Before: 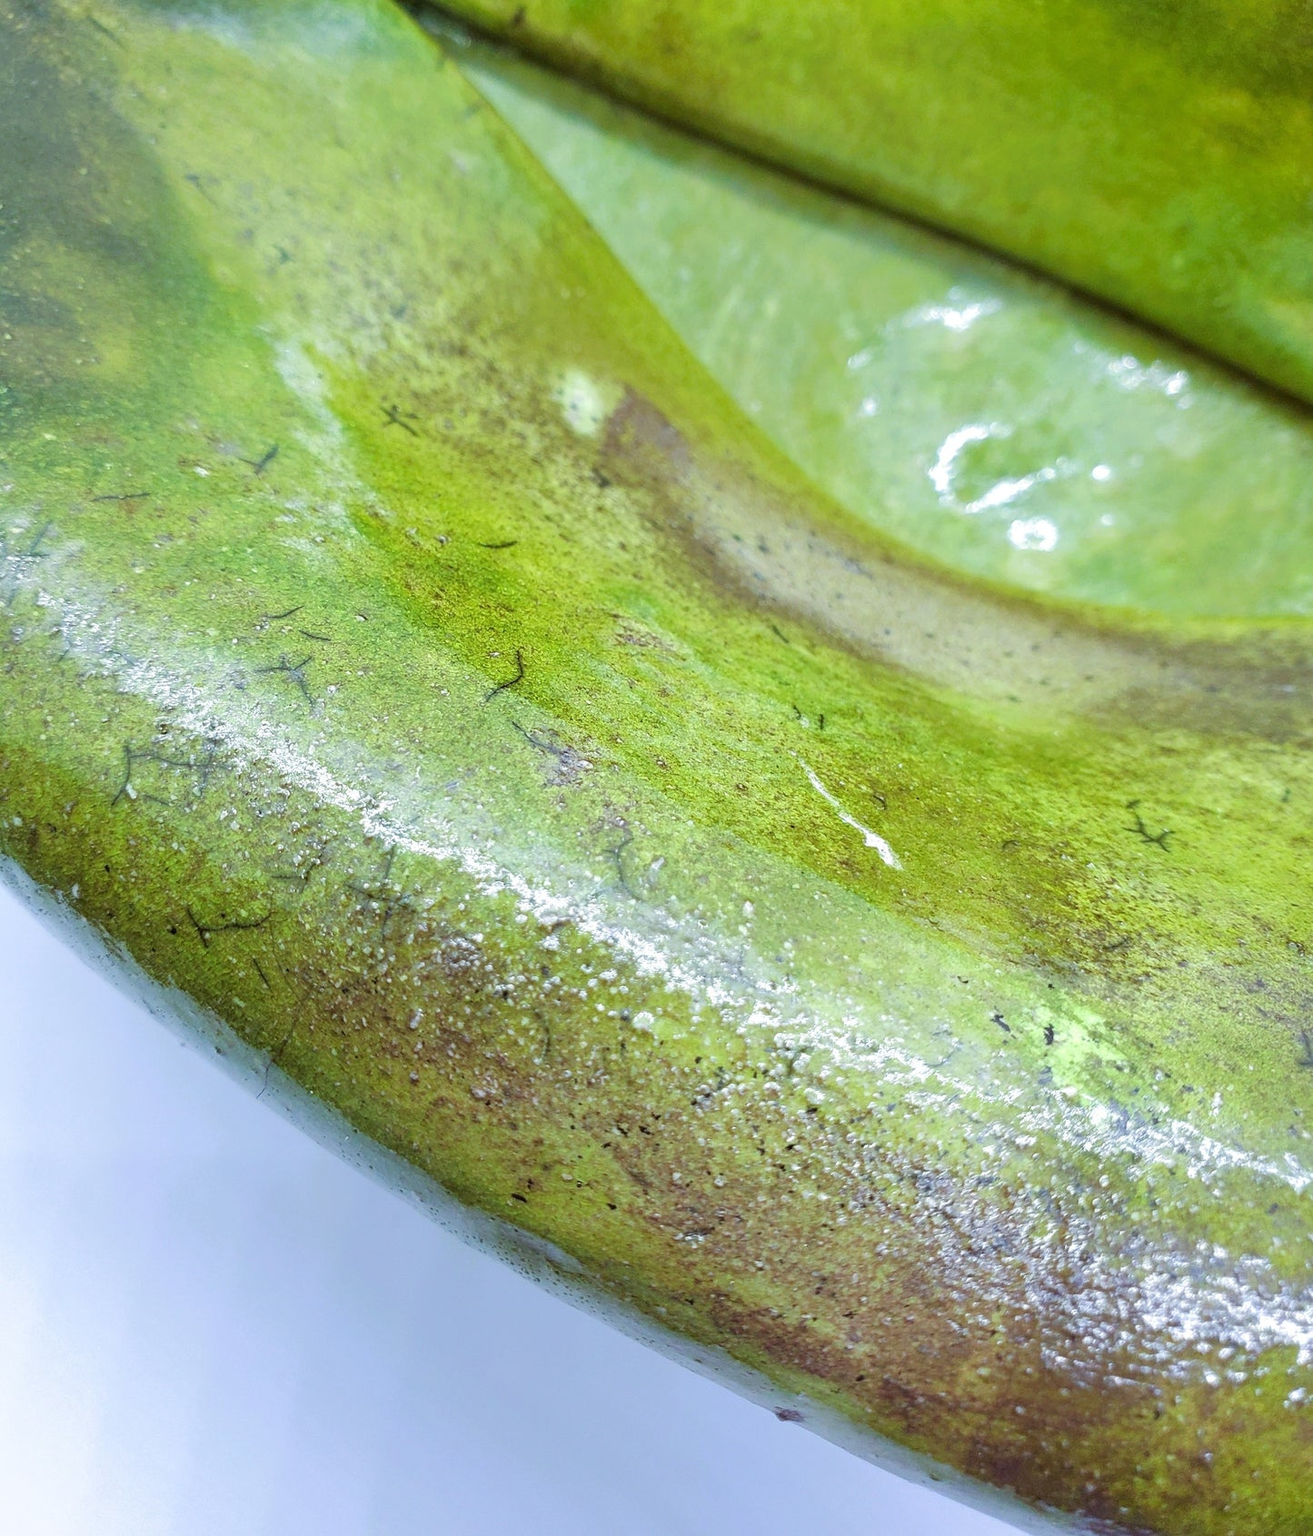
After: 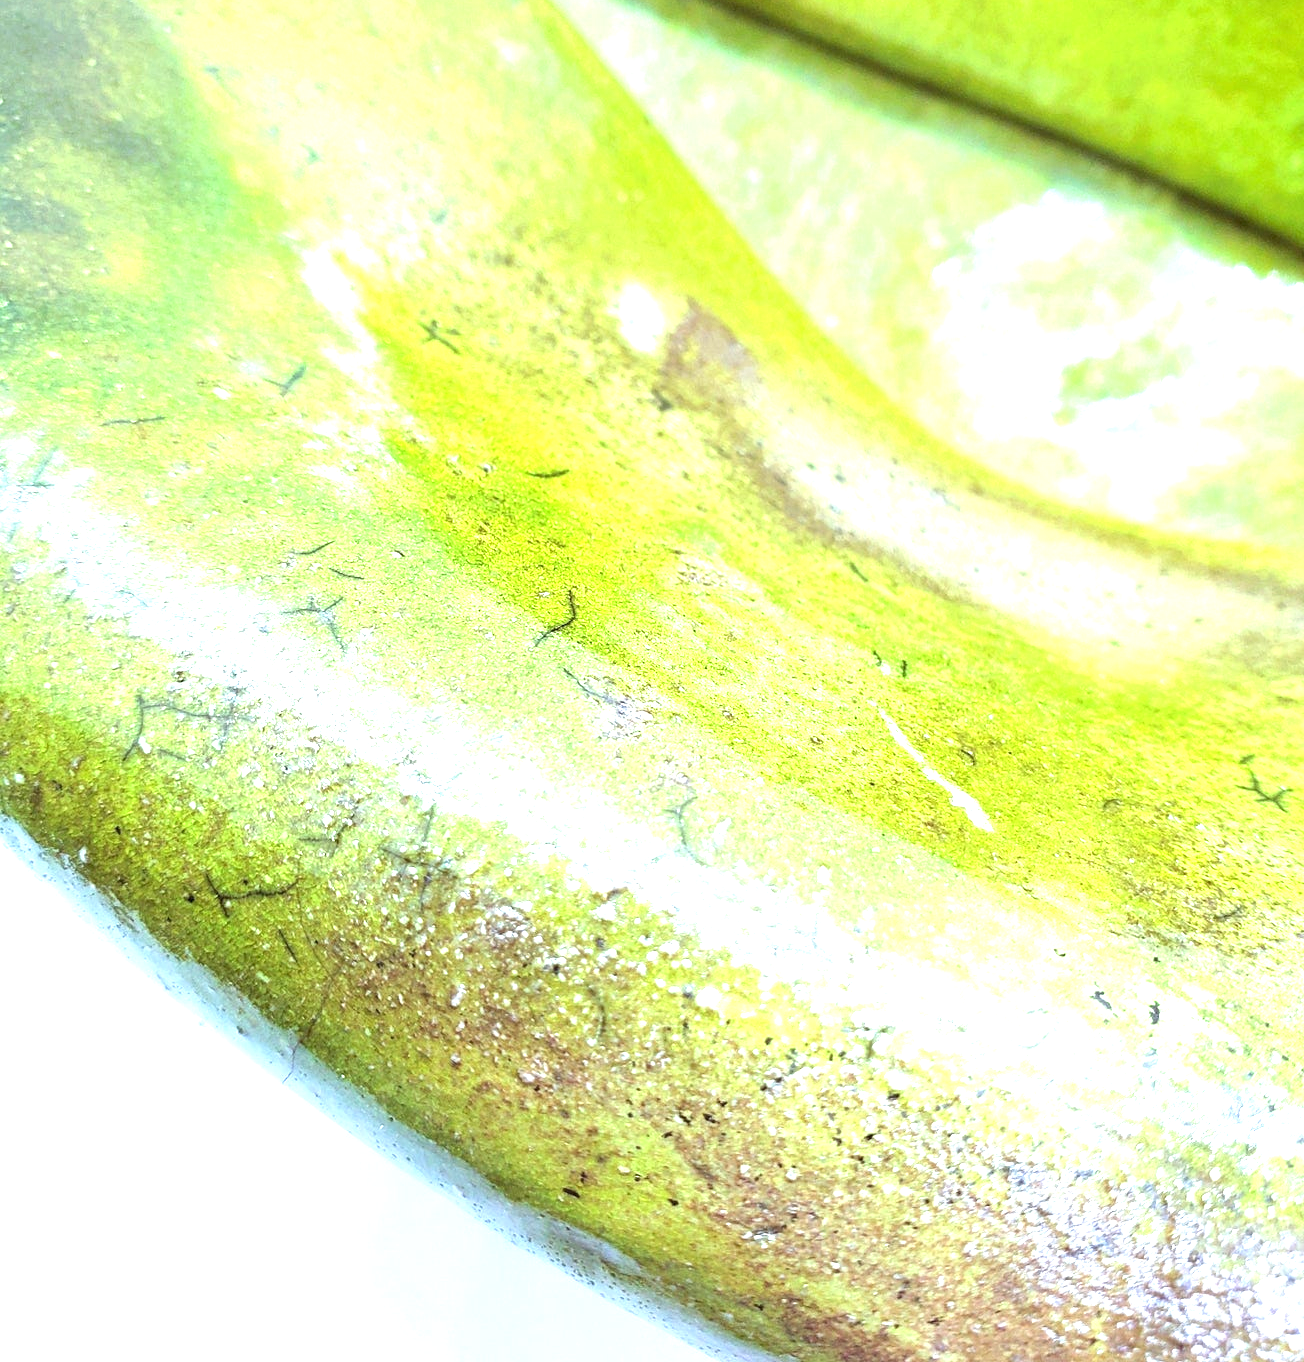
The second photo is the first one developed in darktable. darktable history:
exposure: black level correction 0, exposure 1.45 EV, compensate exposure bias true, compensate highlight preservation false
crop: top 7.49%, right 9.717%, bottom 11.943%
